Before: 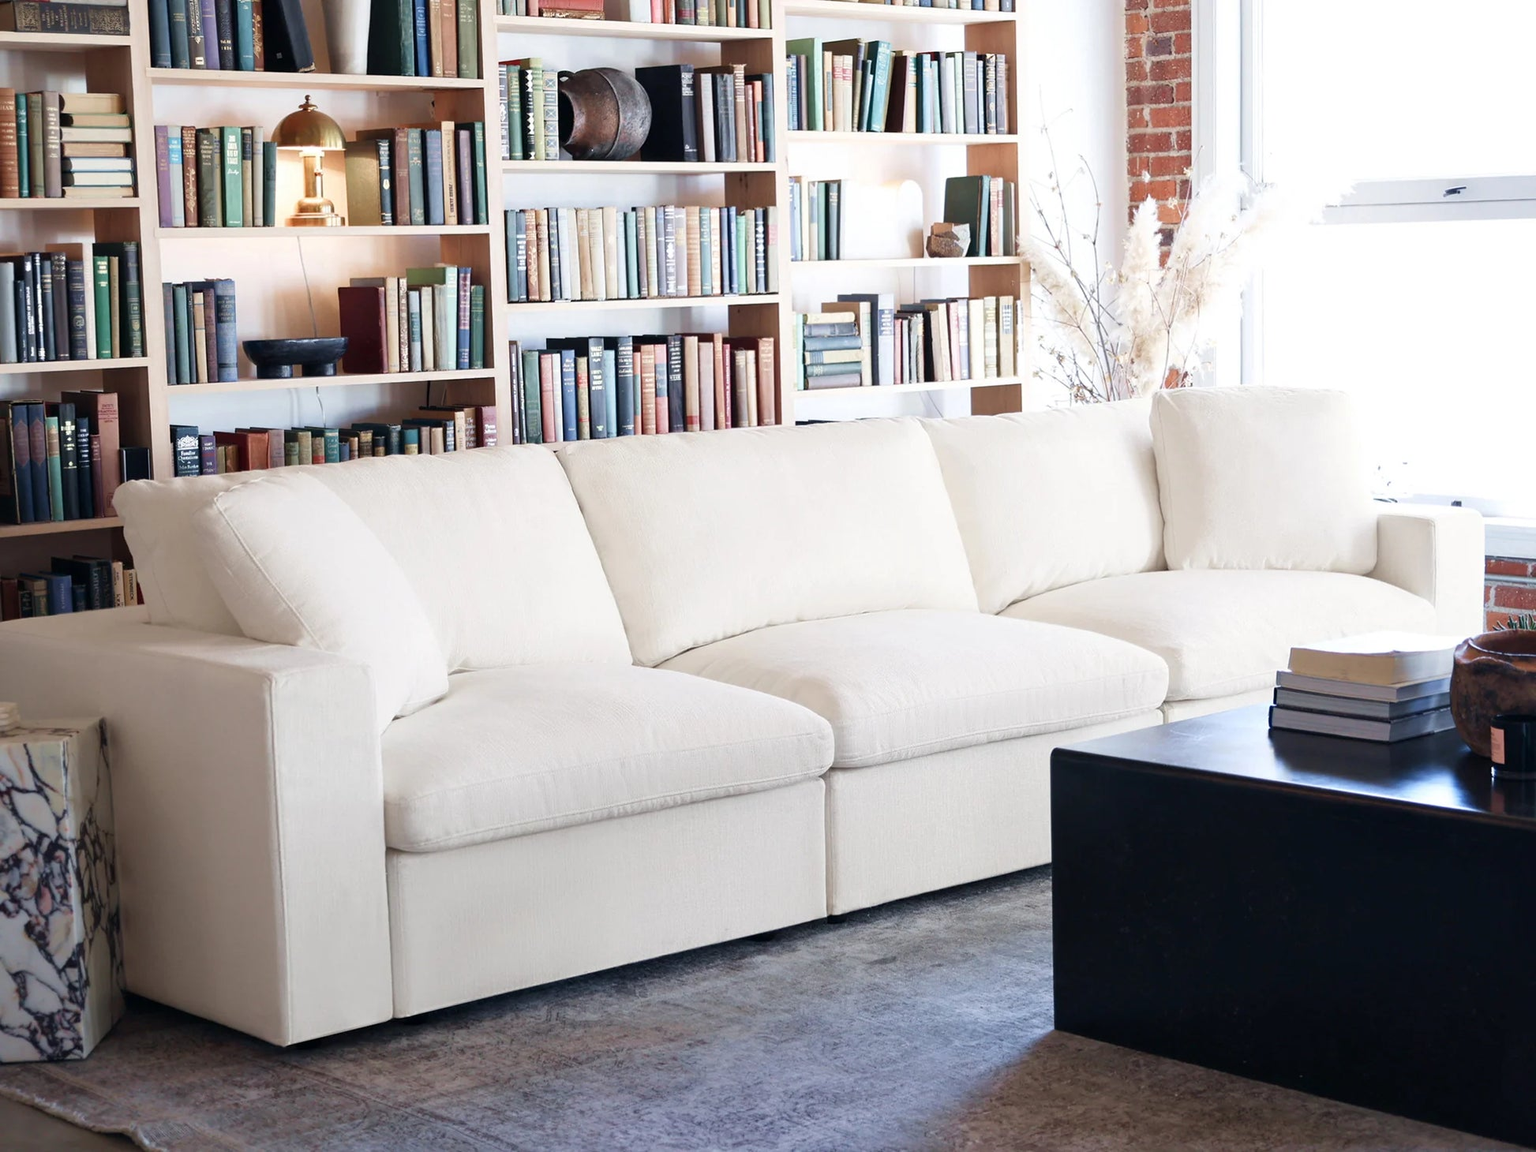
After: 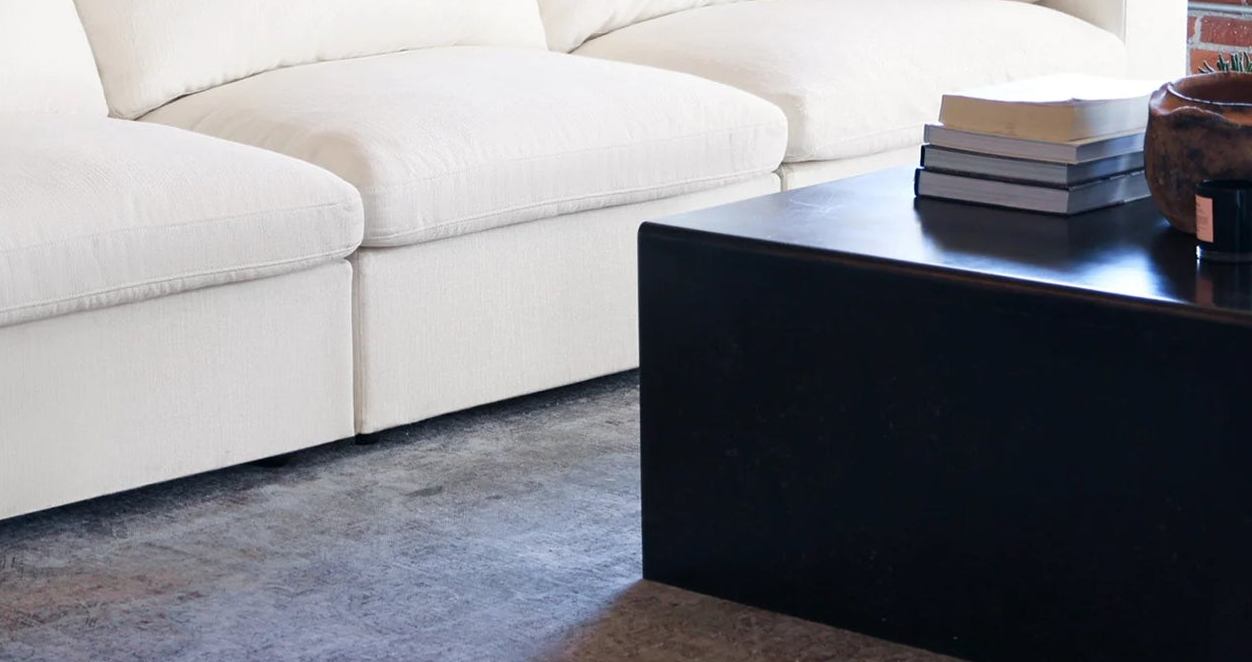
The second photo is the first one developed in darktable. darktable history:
crop and rotate: left 35.631%, top 49.771%, bottom 4.886%
